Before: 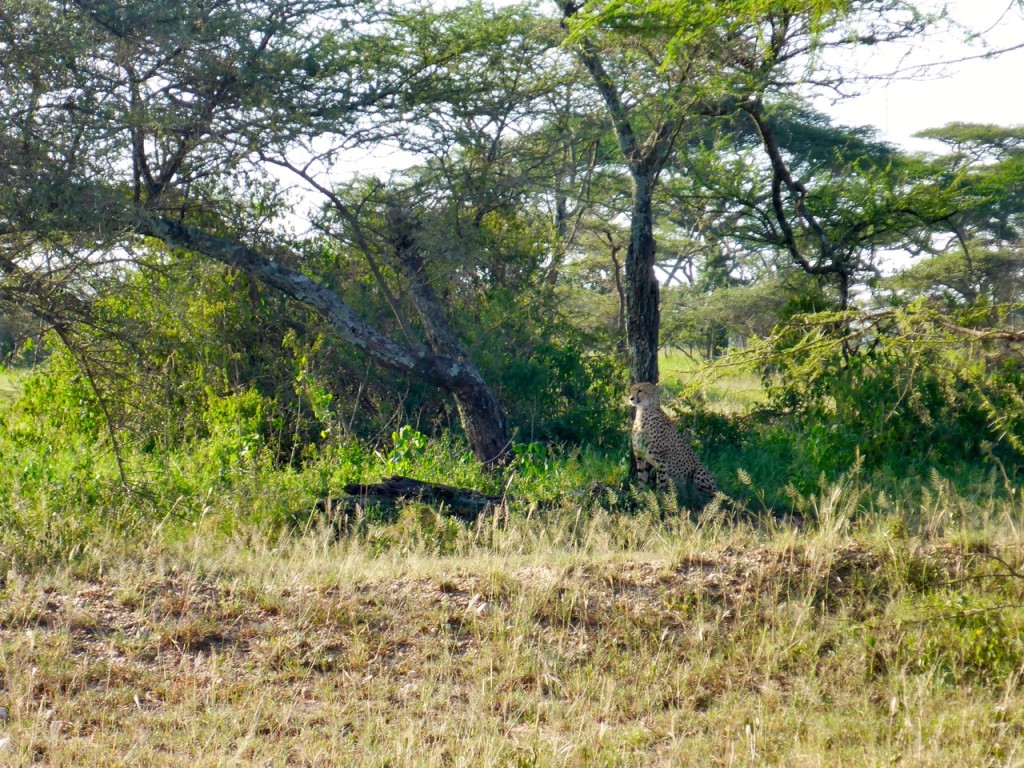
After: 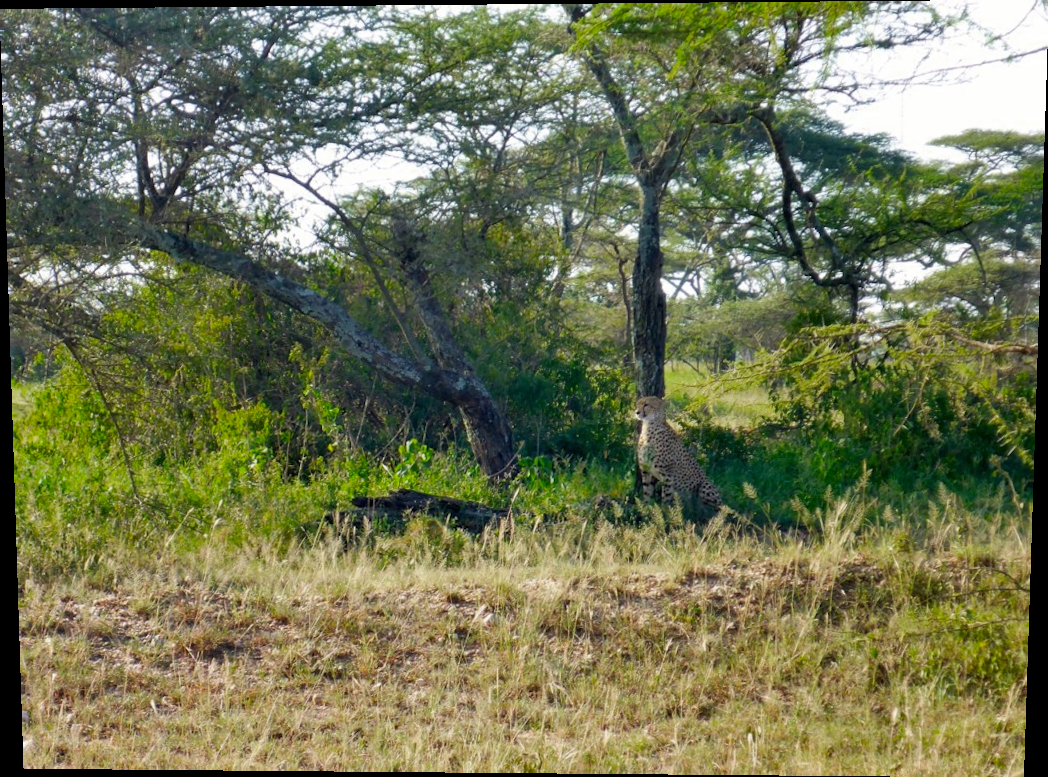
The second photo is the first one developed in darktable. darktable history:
rotate and perspective: lens shift (vertical) 0.048, lens shift (horizontal) -0.024, automatic cropping off
color zones: curves: ch0 [(0, 0.425) (0.143, 0.422) (0.286, 0.42) (0.429, 0.419) (0.571, 0.419) (0.714, 0.42) (0.857, 0.422) (1, 0.425)]
